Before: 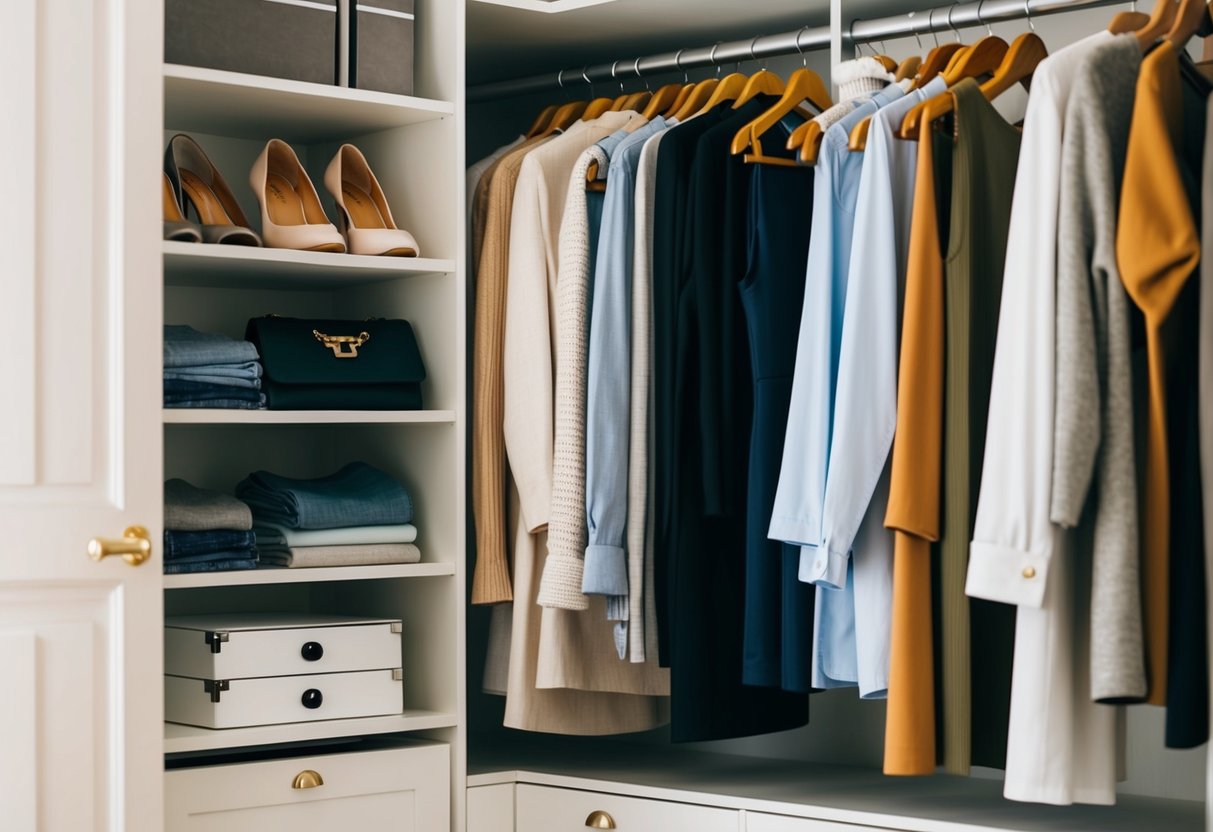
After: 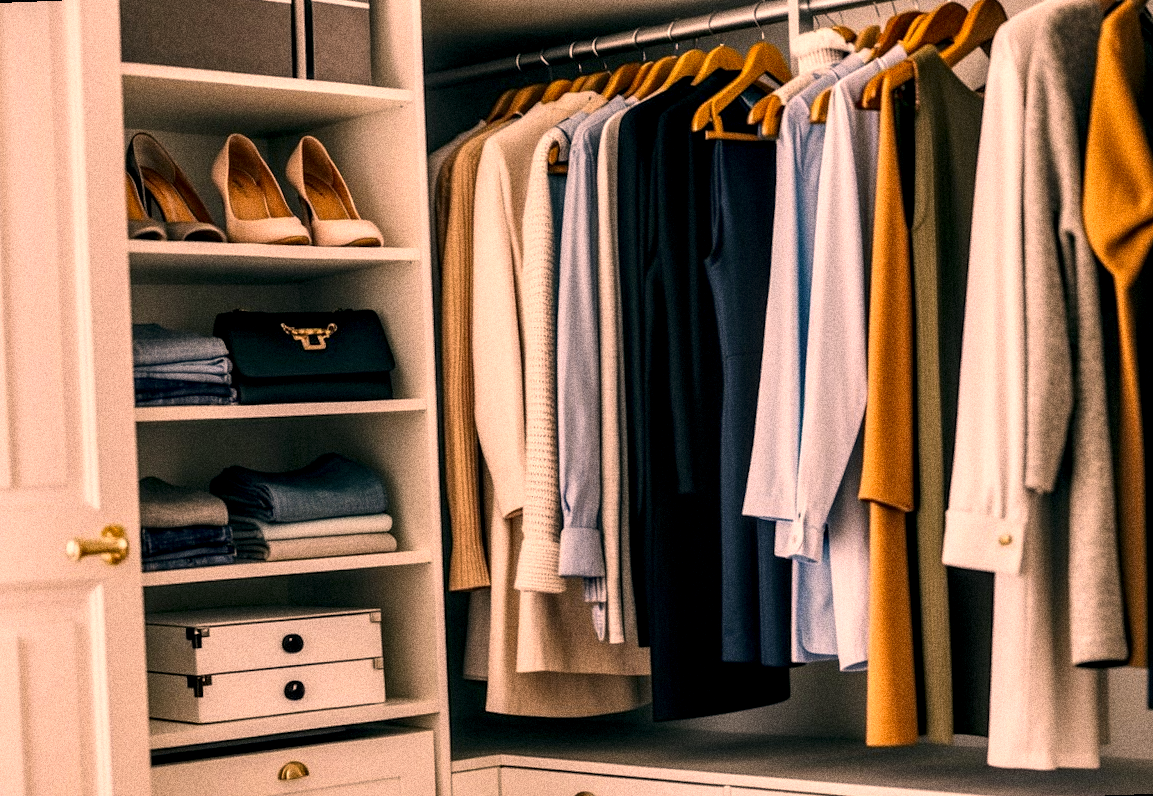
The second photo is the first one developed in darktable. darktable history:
color correction: highlights a* 21.88, highlights b* 22.25
grain: coarseness 14.49 ISO, strength 48.04%, mid-tones bias 35%
rotate and perspective: rotation -2.12°, lens shift (vertical) 0.009, lens shift (horizontal) -0.008, automatic cropping original format, crop left 0.036, crop right 0.964, crop top 0.05, crop bottom 0.959
local contrast: highlights 60%, shadows 60%, detail 160%
